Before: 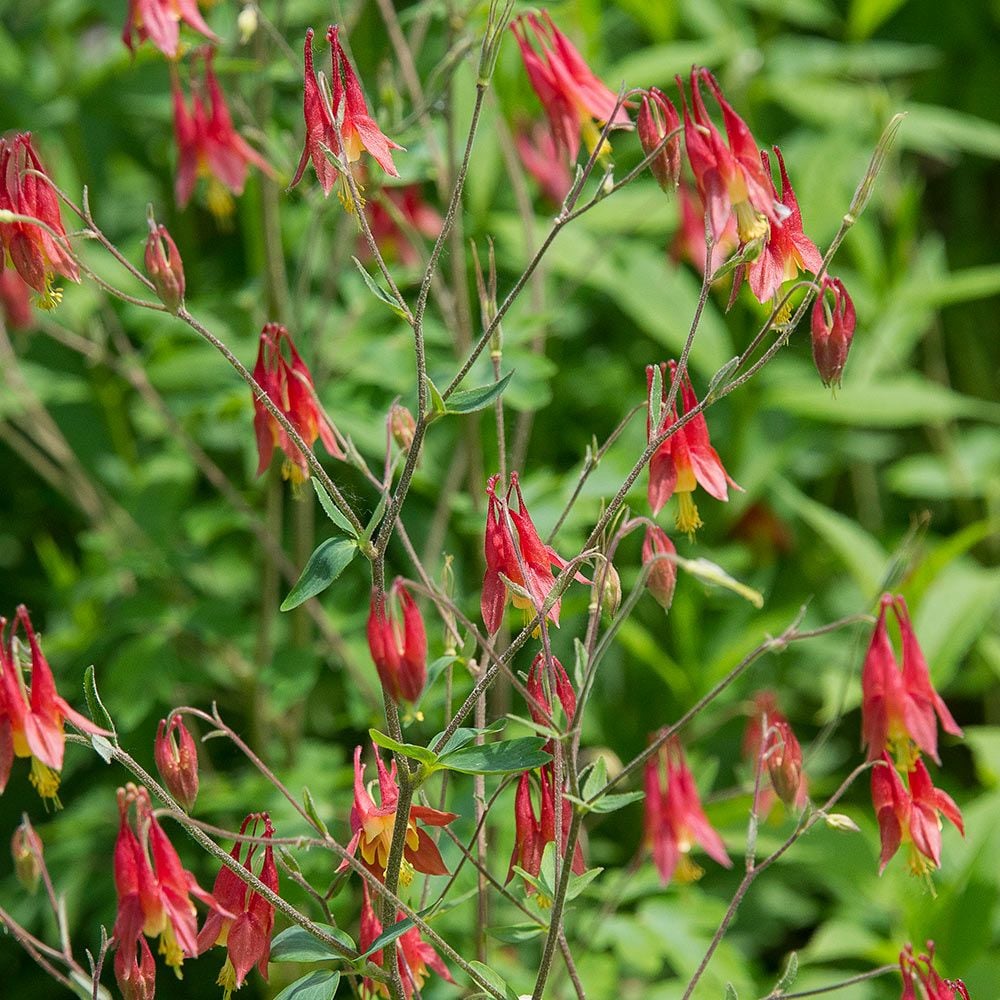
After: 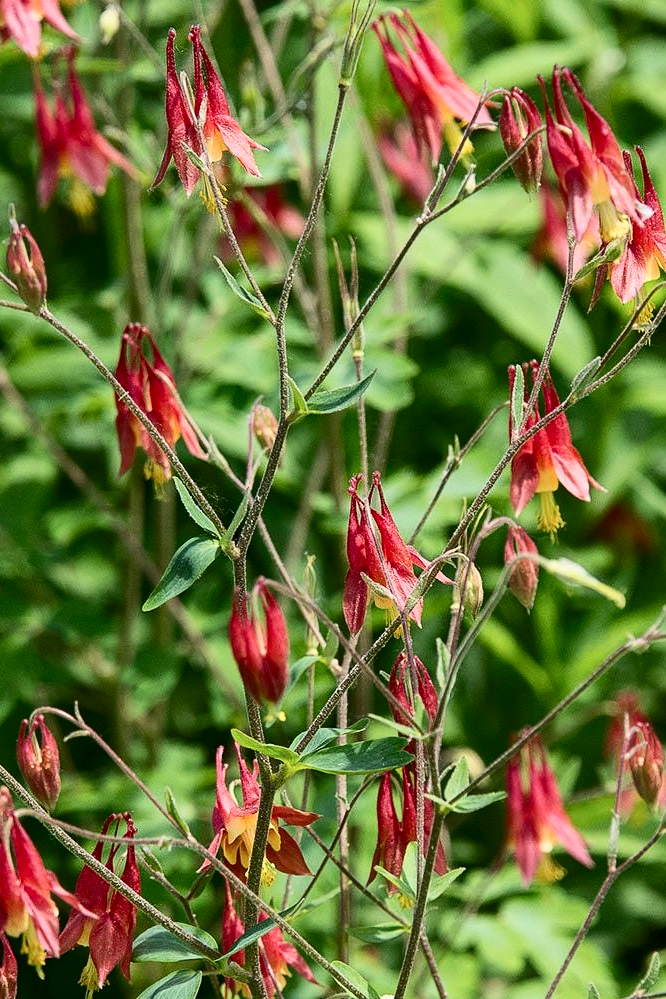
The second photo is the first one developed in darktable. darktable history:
contrast brightness saturation: contrast 0.299
crop and rotate: left 13.838%, right 19.518%
